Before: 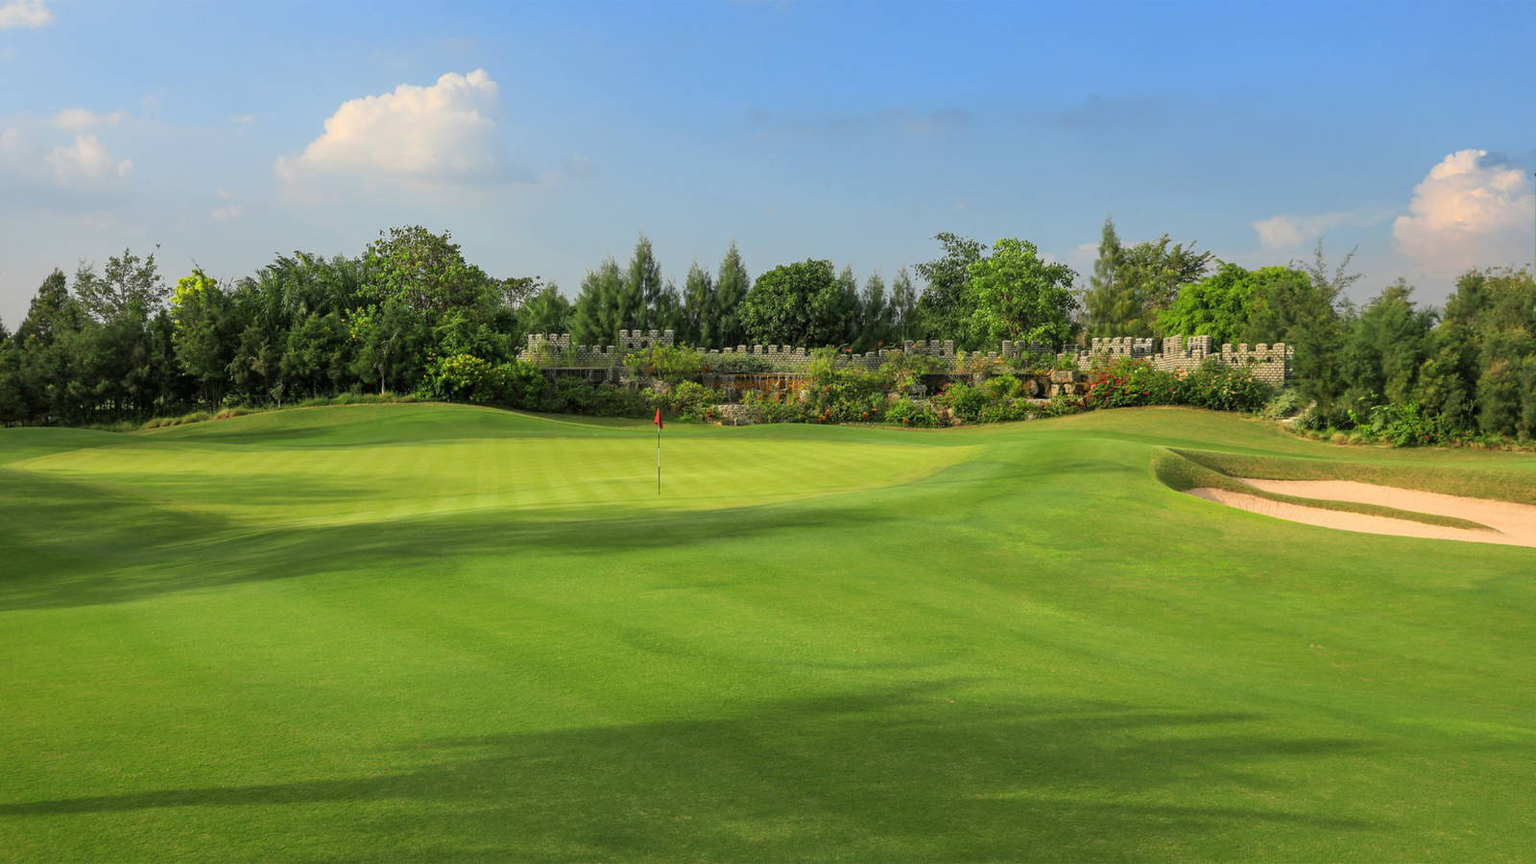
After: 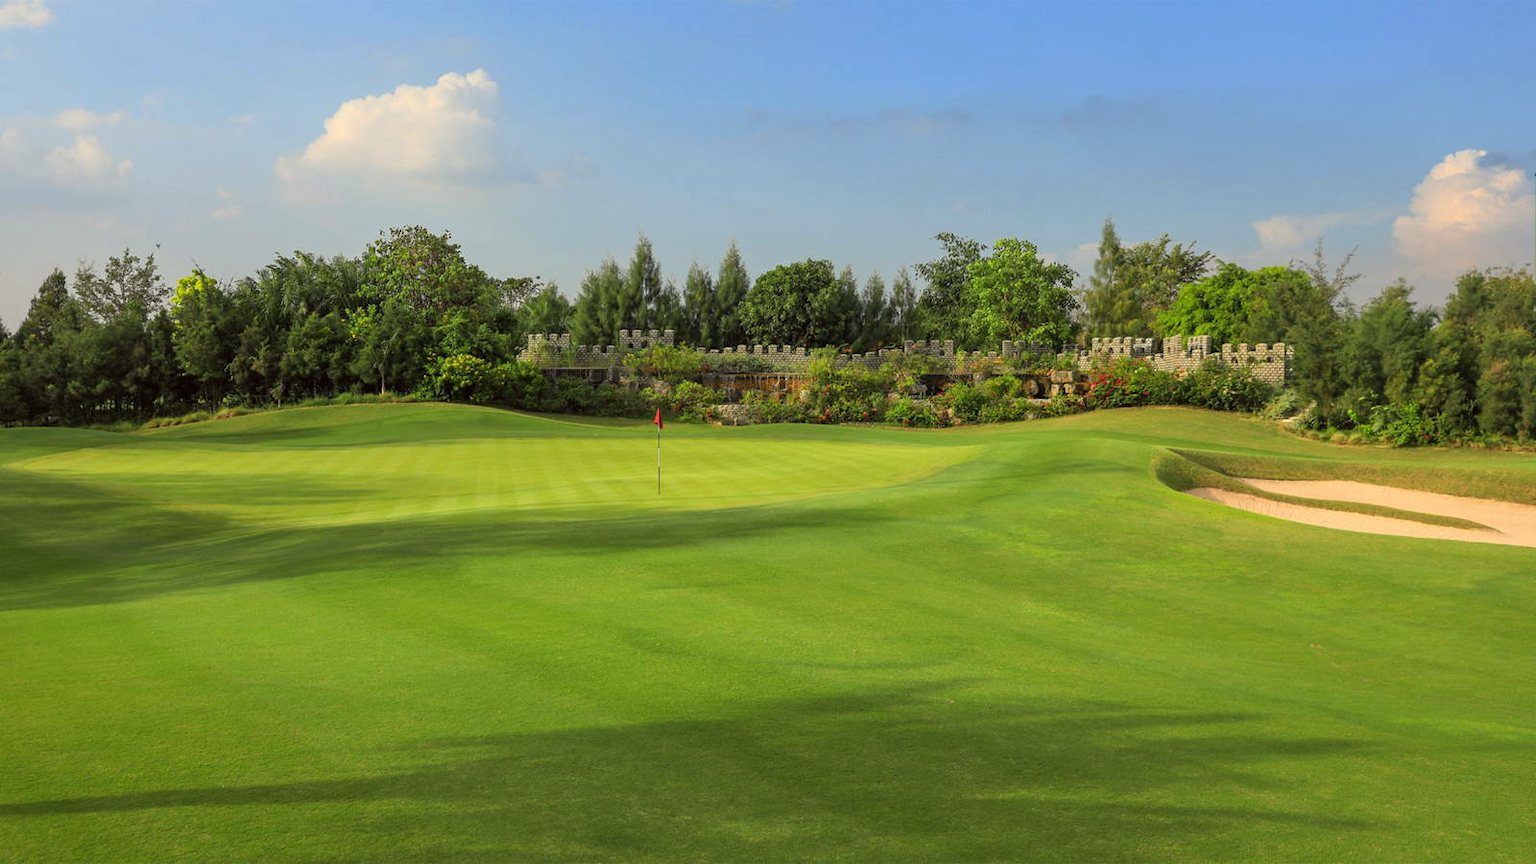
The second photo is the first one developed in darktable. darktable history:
color correction: highlights a* -0.867, highlights b* 4.46, shadows a* 3.56
